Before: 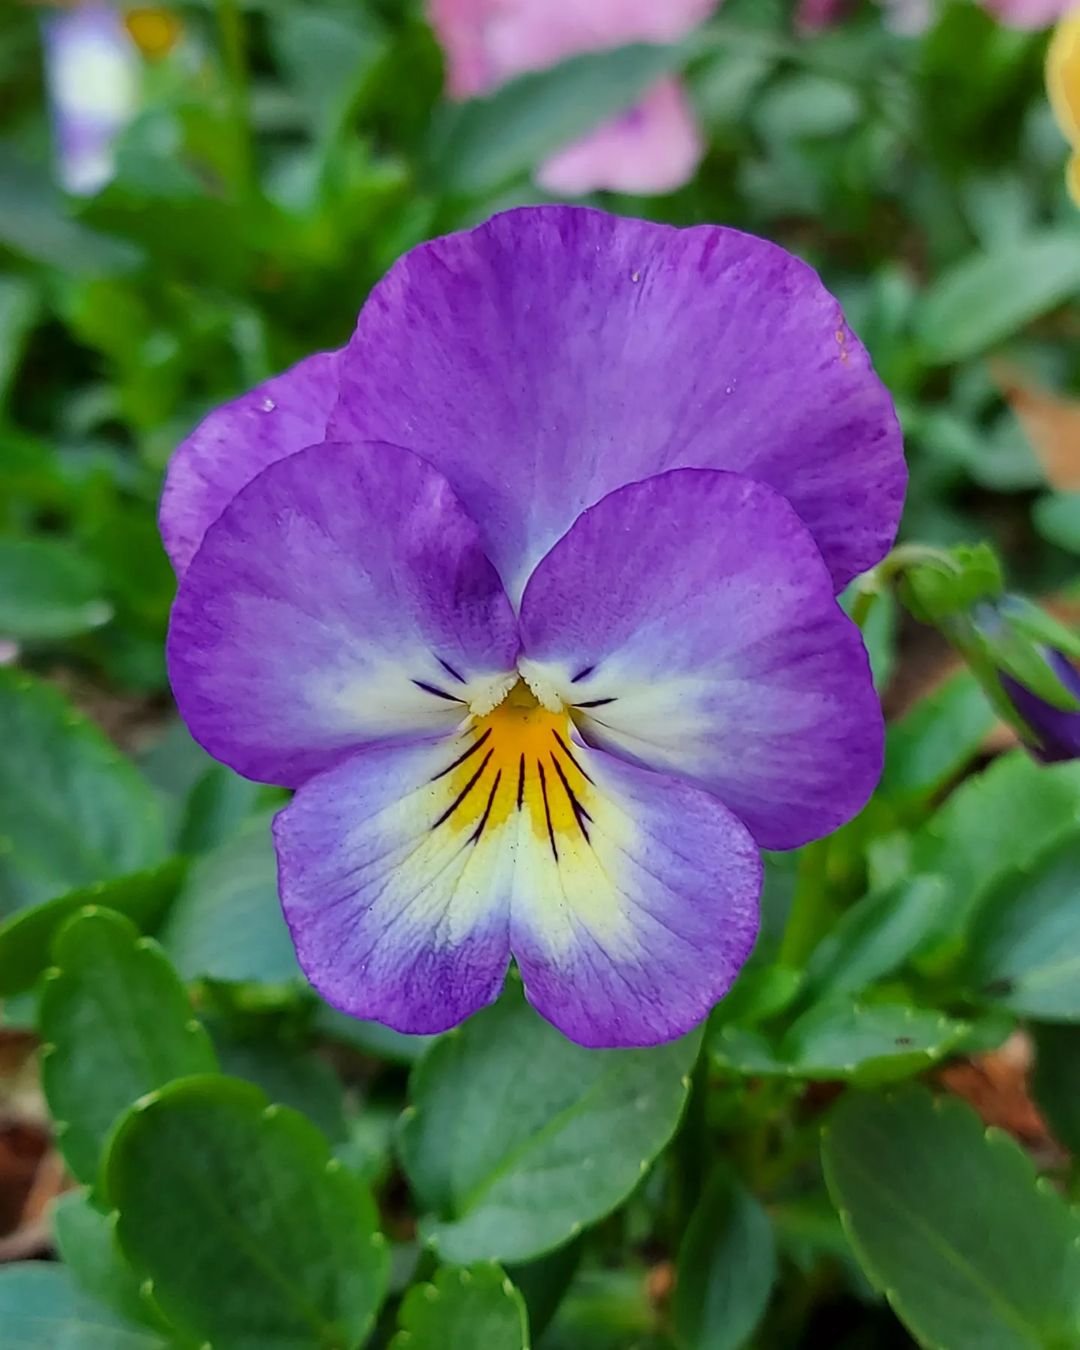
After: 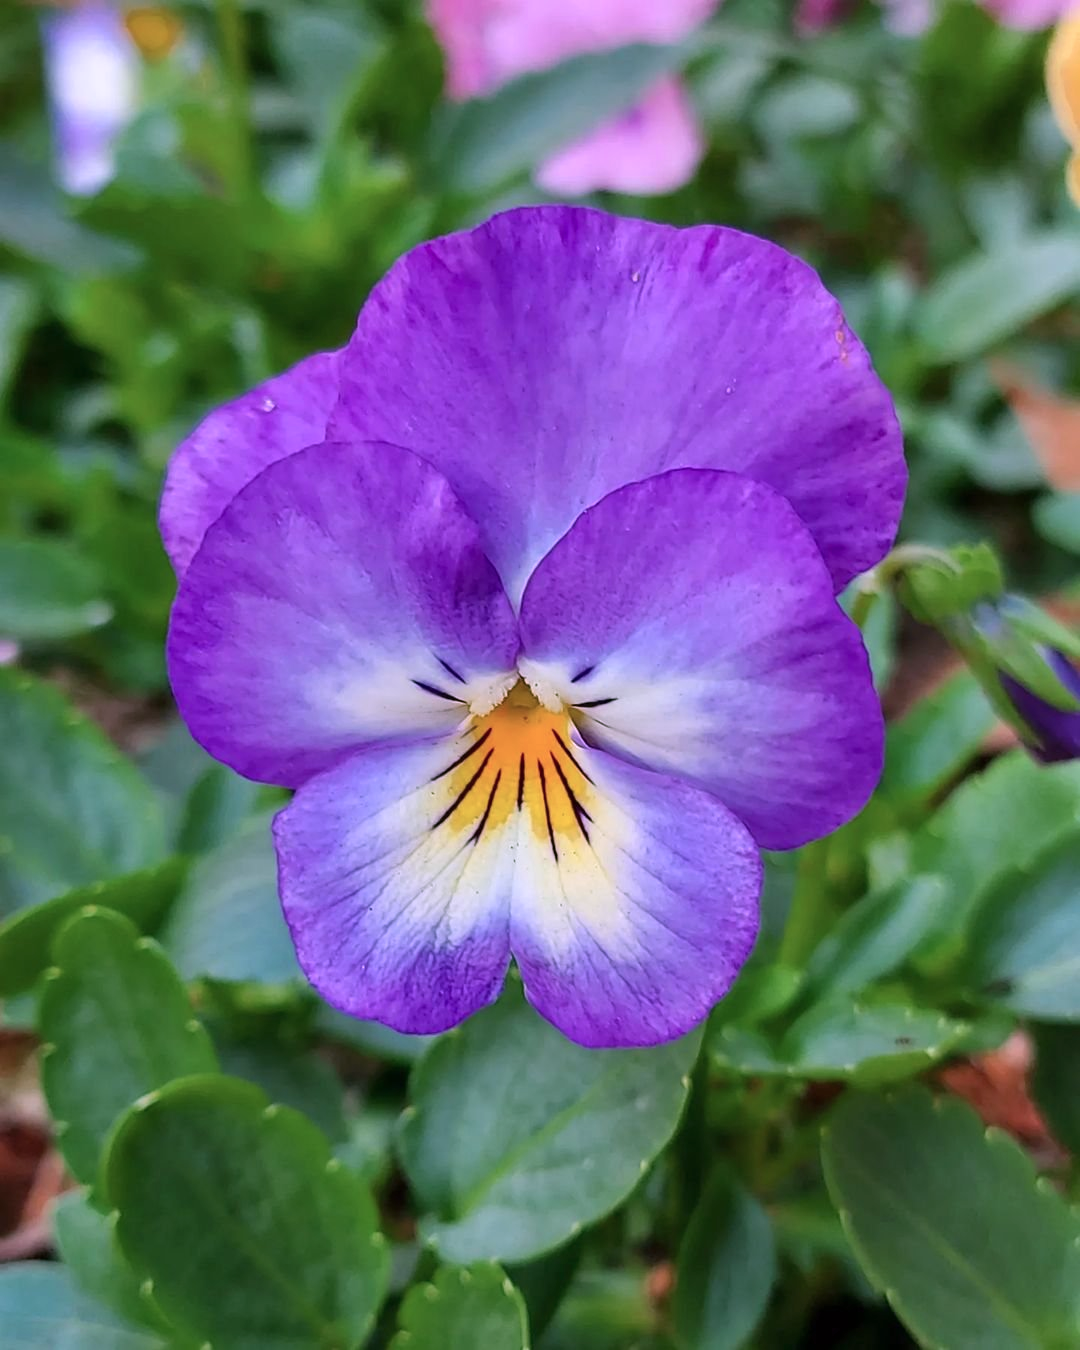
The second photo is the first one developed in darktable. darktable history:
exposure: exposure 0.201 EV, compensate highlight preservation false
color correction: highlights a* 16.06, highlights b* -20.45
